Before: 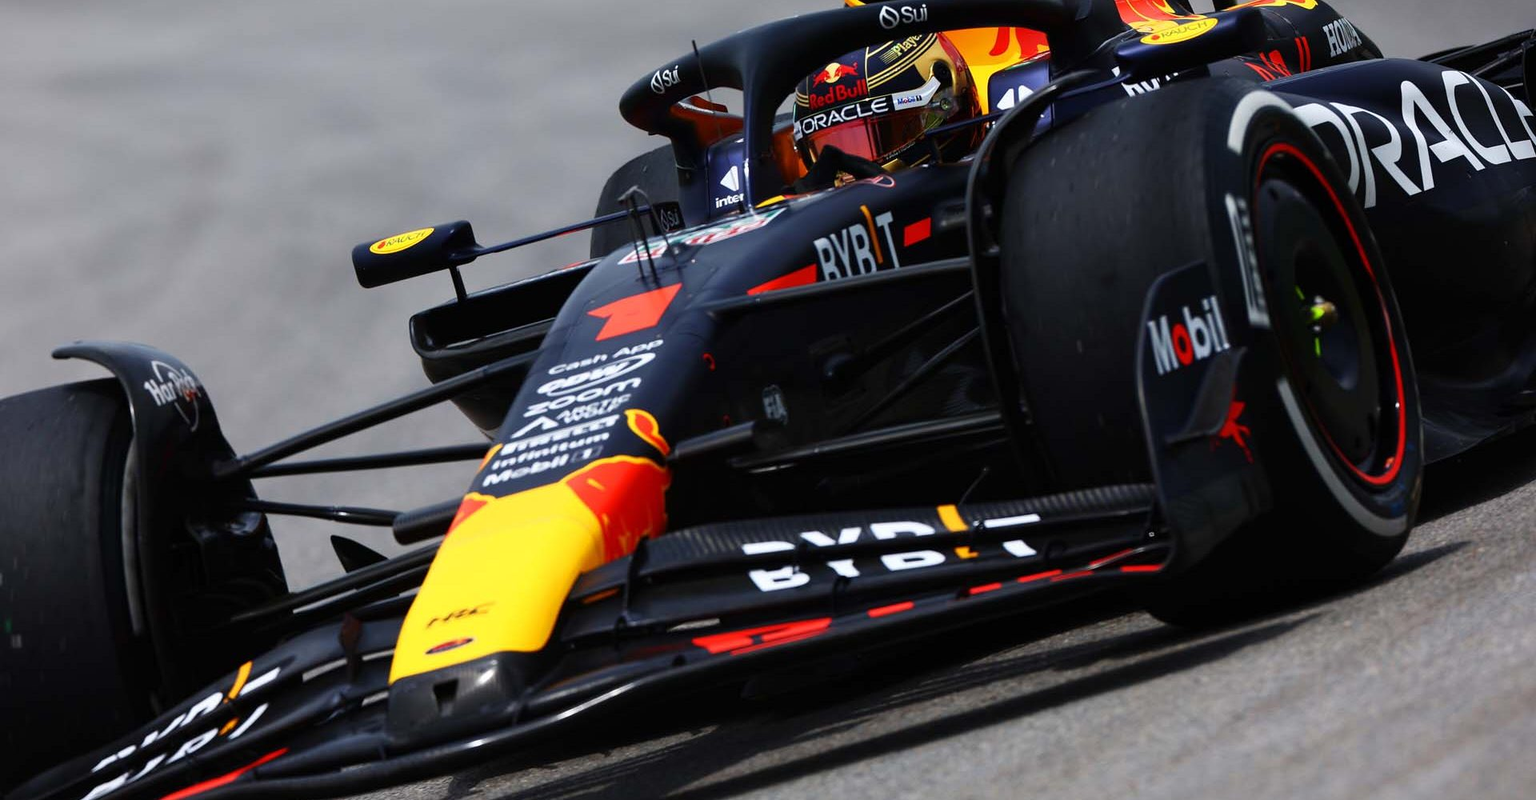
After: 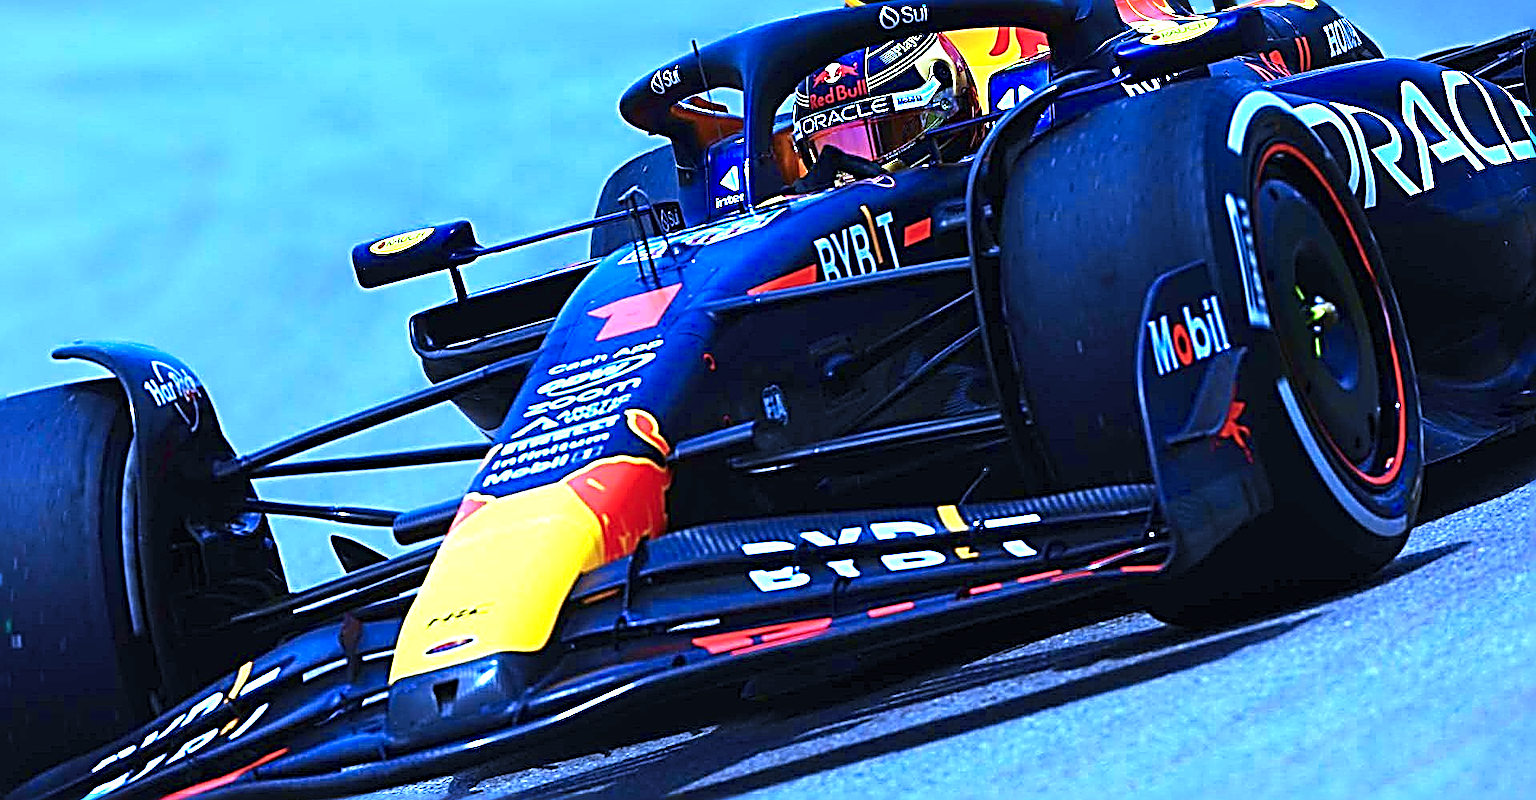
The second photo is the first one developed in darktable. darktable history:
sharpen: radius 3.158, amount 1.731
white balance: red 0.766, blue 1.537
exposure: black level correction 0, exposure 1.55 EV, compensate exposure bias true, compensate highlight preservation false
color calibration: output R [0.994, 0.059, -0.119, 0], output G [-0.036, 1.09, -0.119, 0], output B [0.078, -0.108, 0.961, 0], illuminant custom, x 0.371, y 0.382, temperature 4281.14 K
